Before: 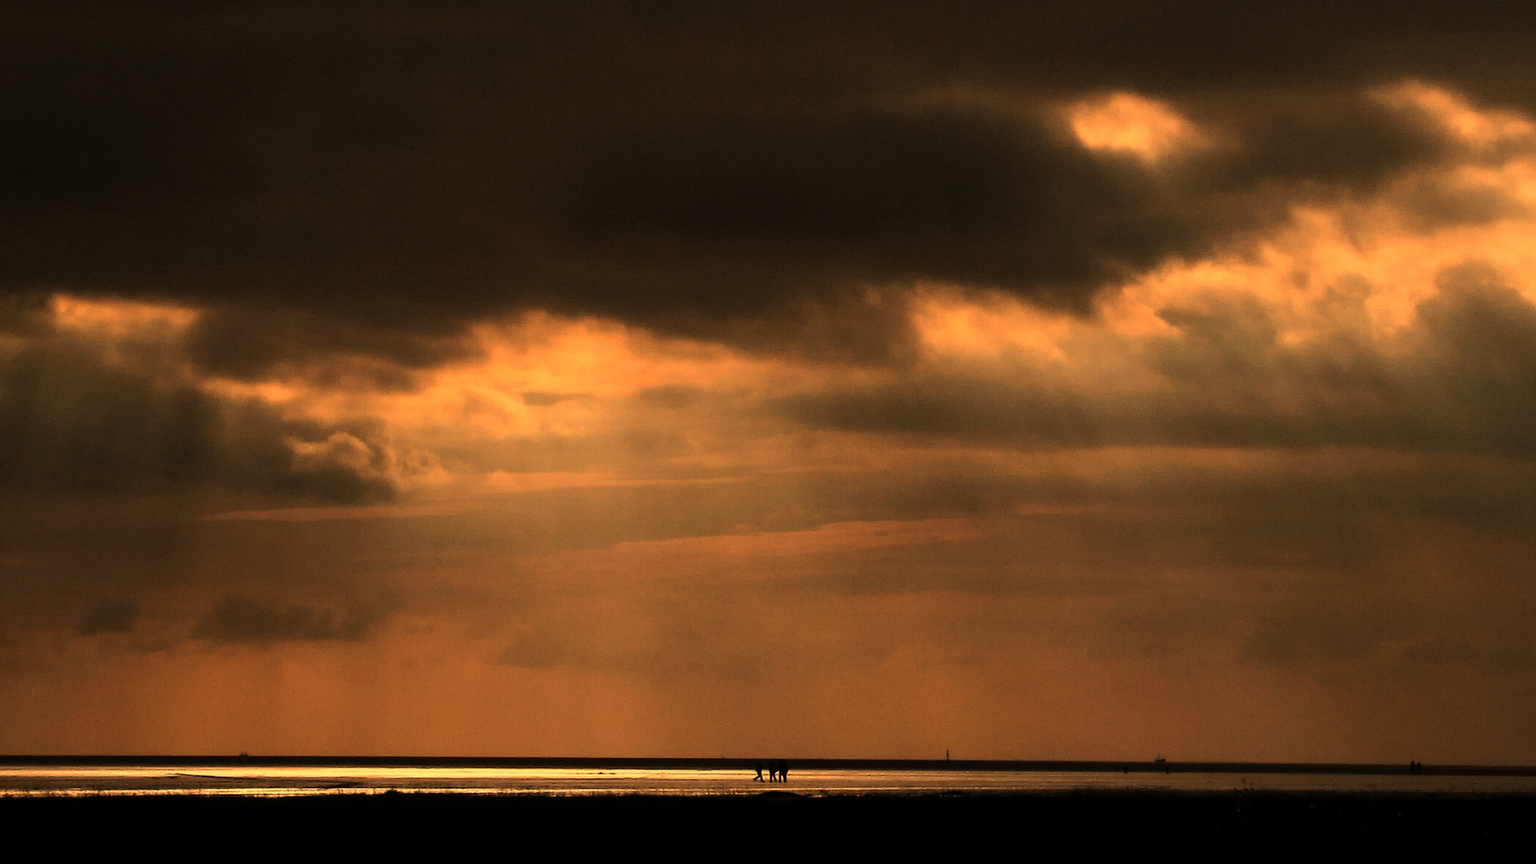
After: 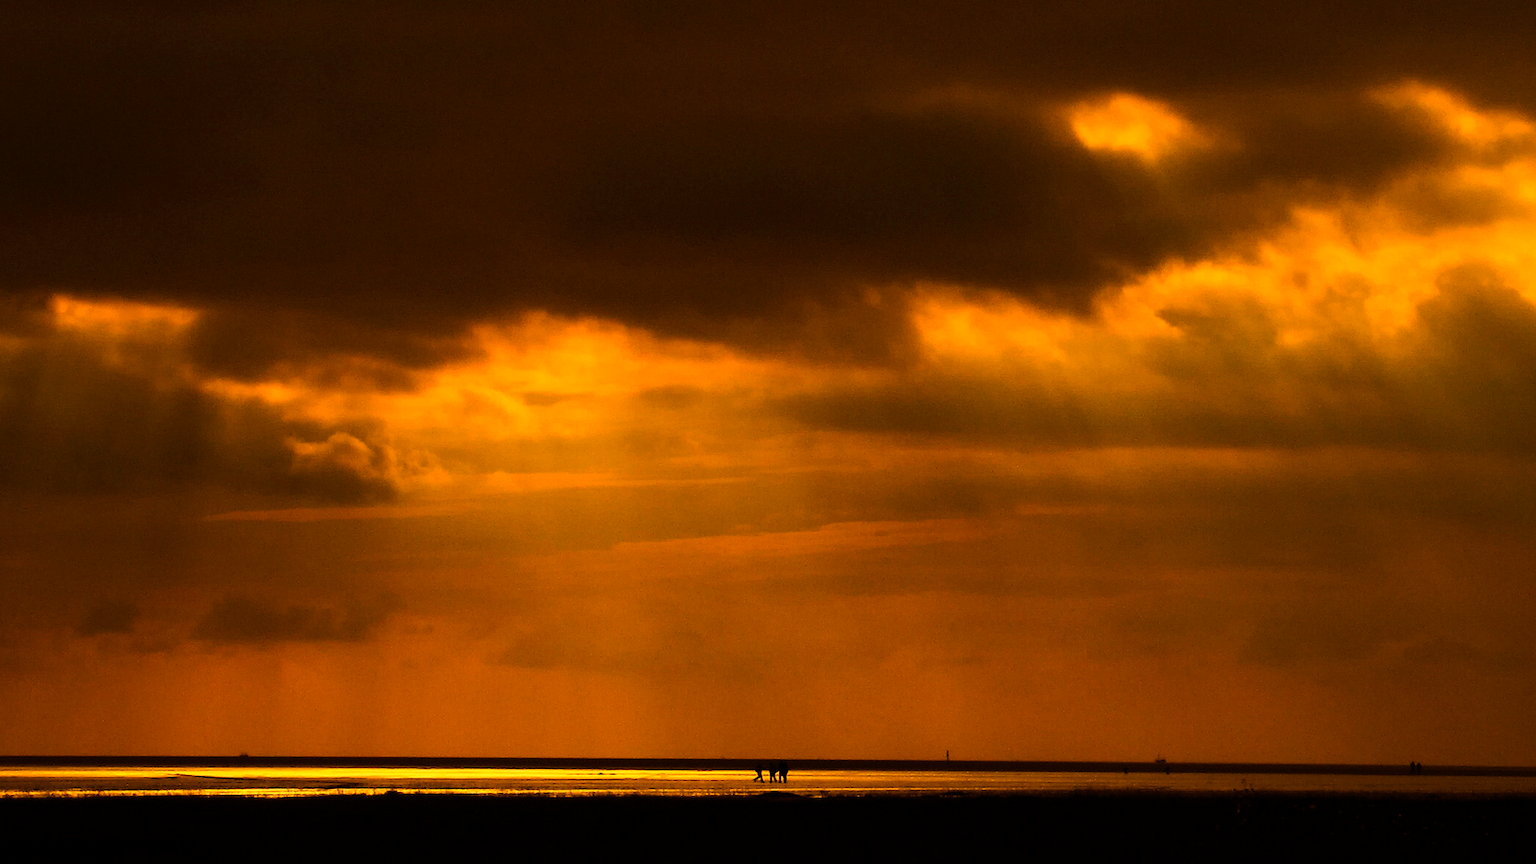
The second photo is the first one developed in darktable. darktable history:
color balance rgb: shadows lift › luminance -19.976%, power › luminance 9.911%, power › chroma 2.806%, power › hue 58.13°, perceptual saturation grading › global saturation 20%, perceptual saturation grading › highlights -25.578%, perceptual saturation grading › shadows 49.615%, global vibrance 50.766%
